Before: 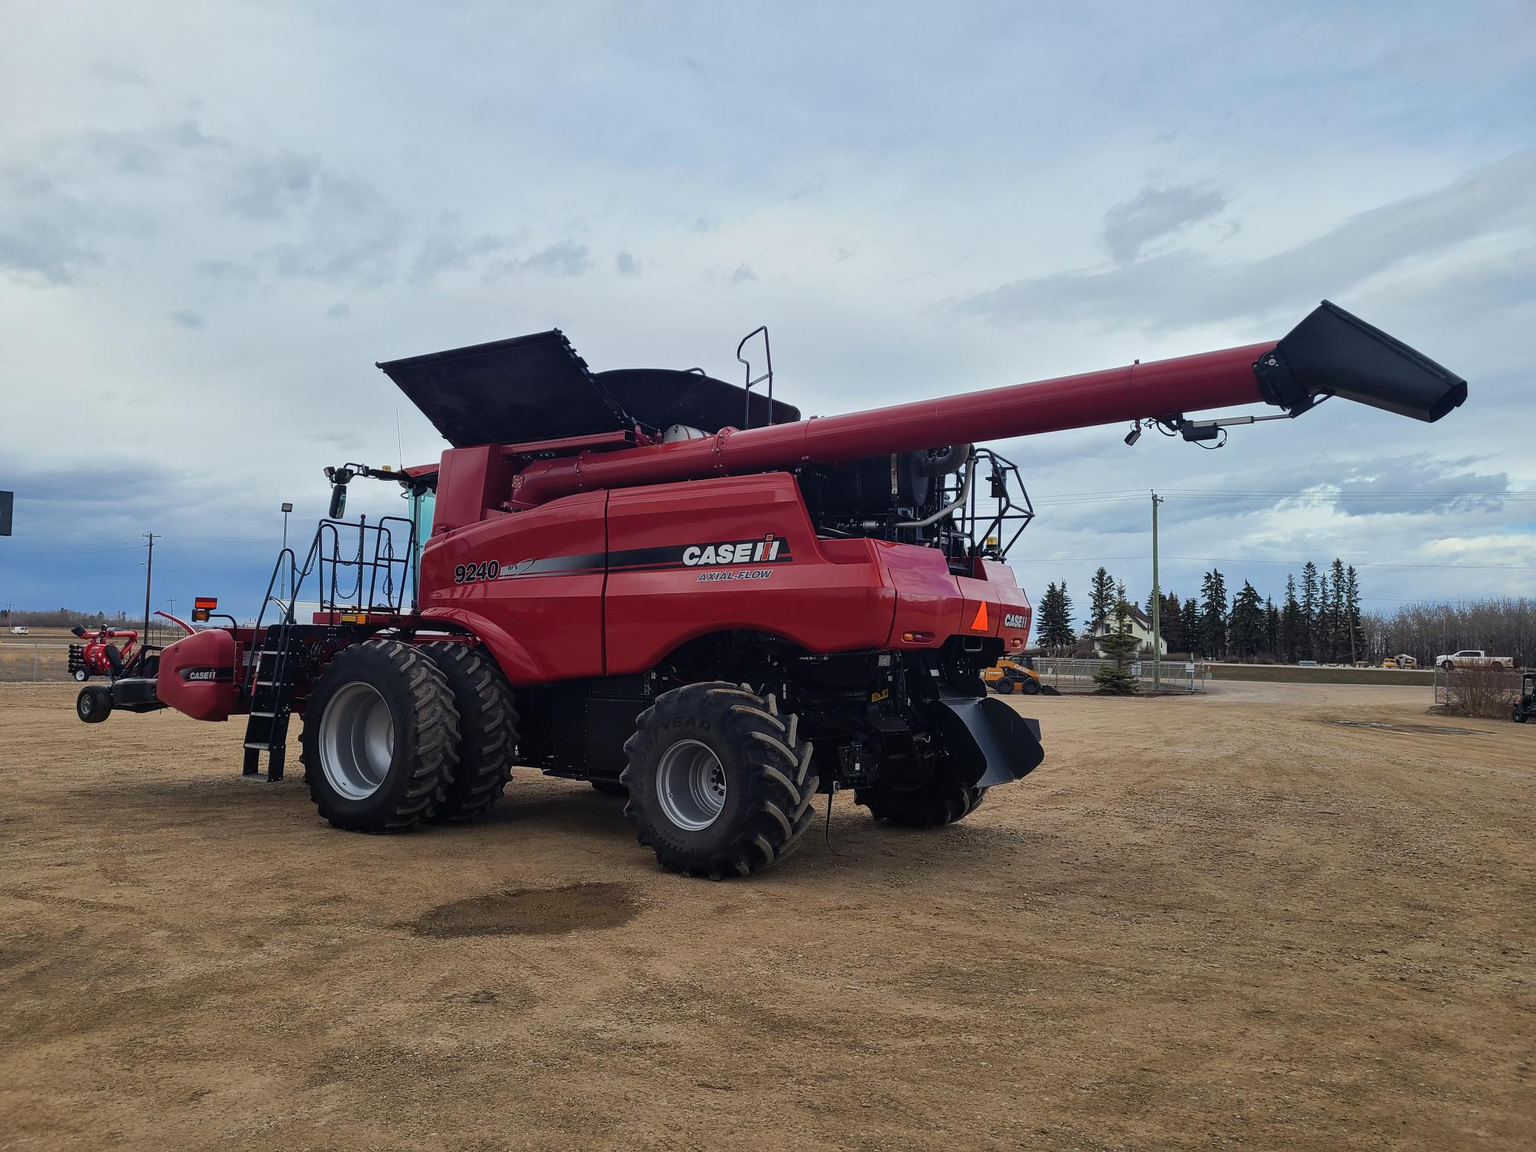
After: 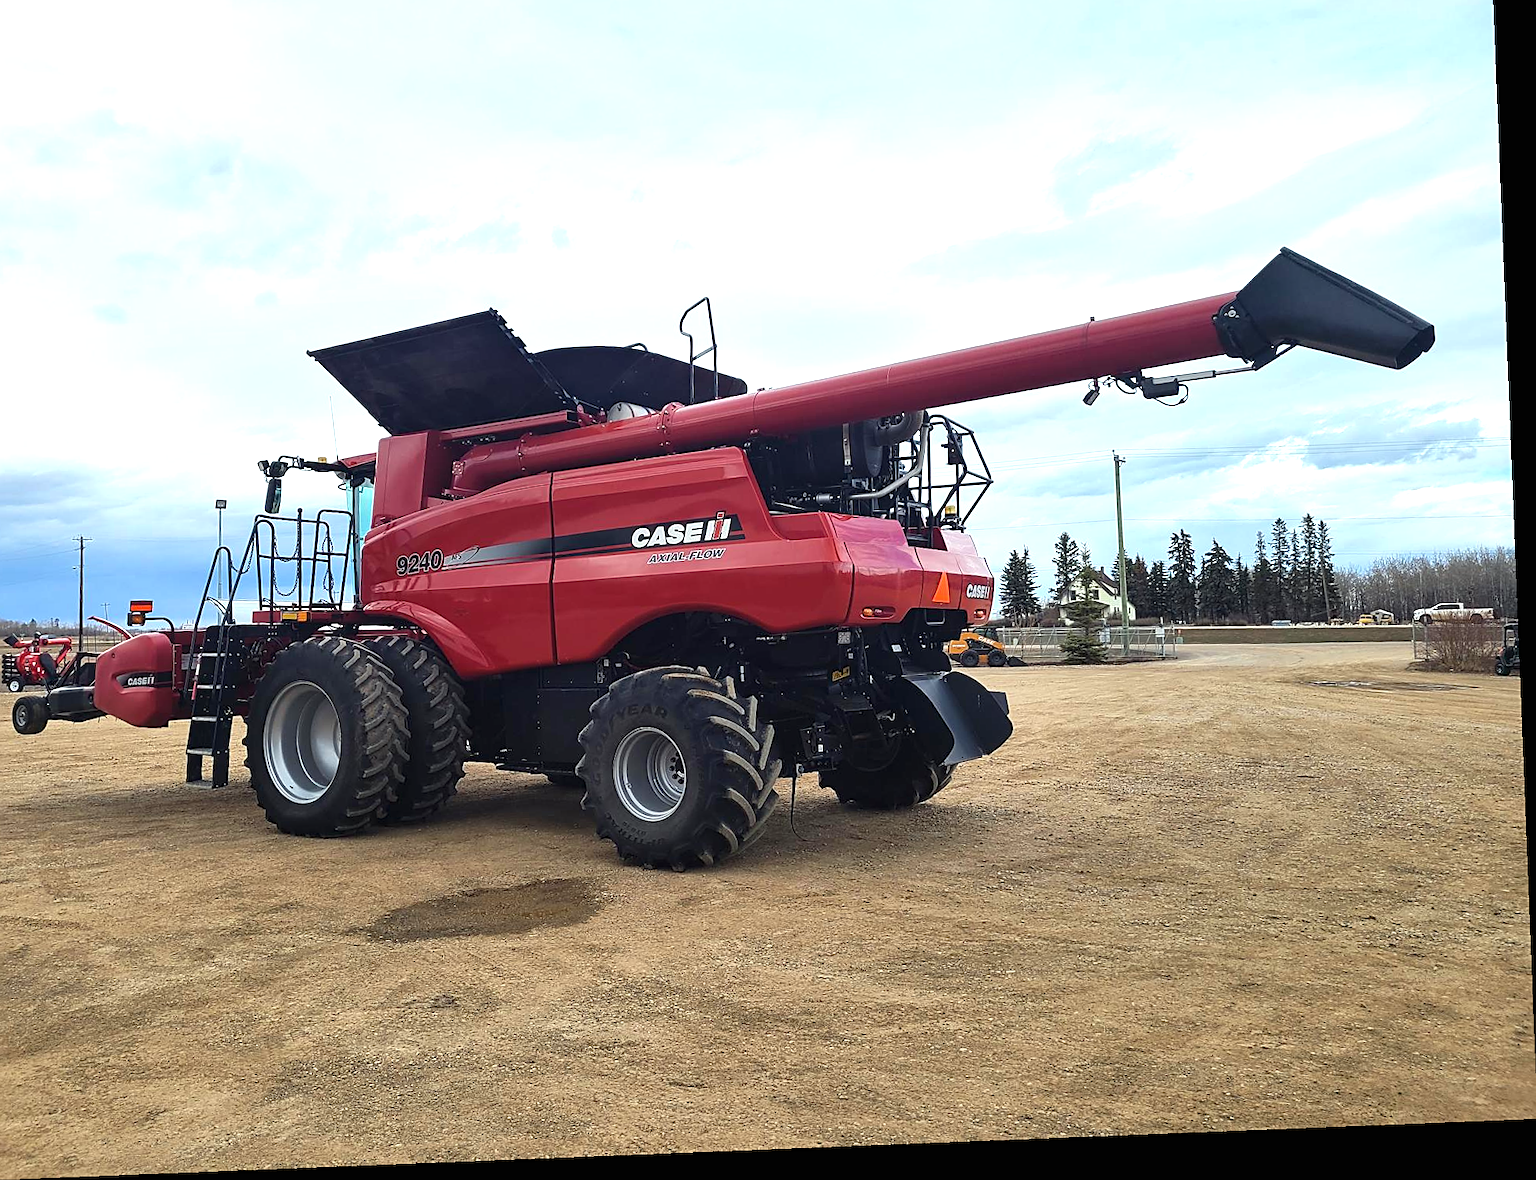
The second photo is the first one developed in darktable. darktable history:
crop and rotate: angle 2.28°, left 5.924%, top 5.695%
color correction: highlights a* -2.7, highlights b* 2.35
exposure: black level correction 0, exposure 1.001 EV, compensate exposure bias true, compensate highlight preservation false
sharpen: on, module defaults
